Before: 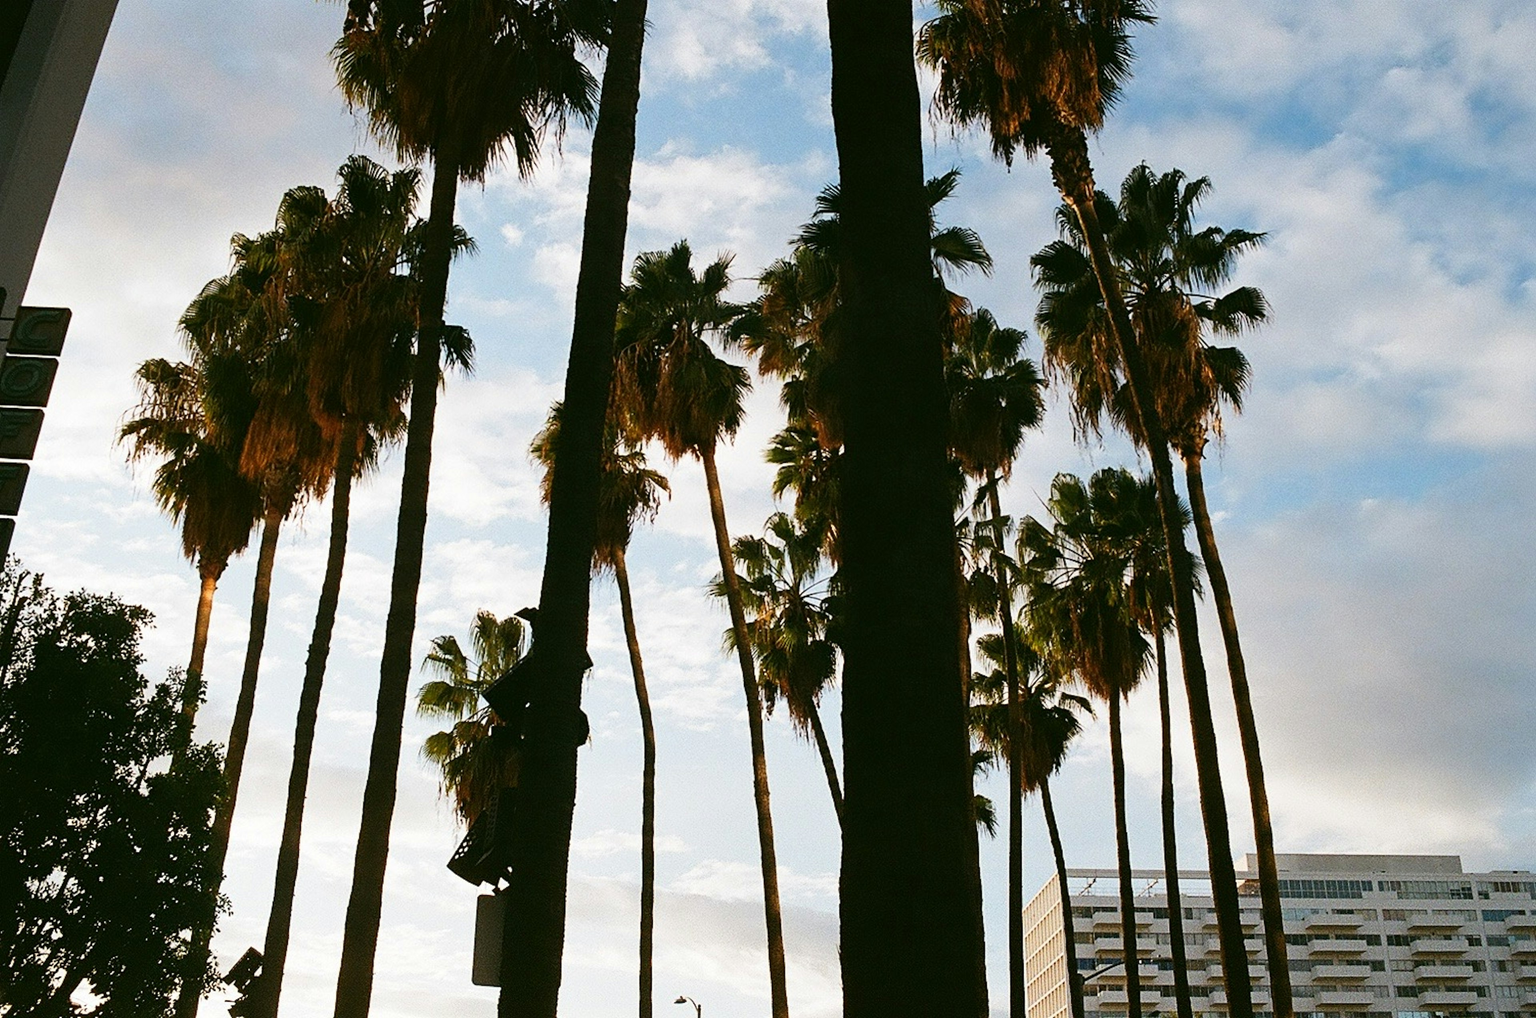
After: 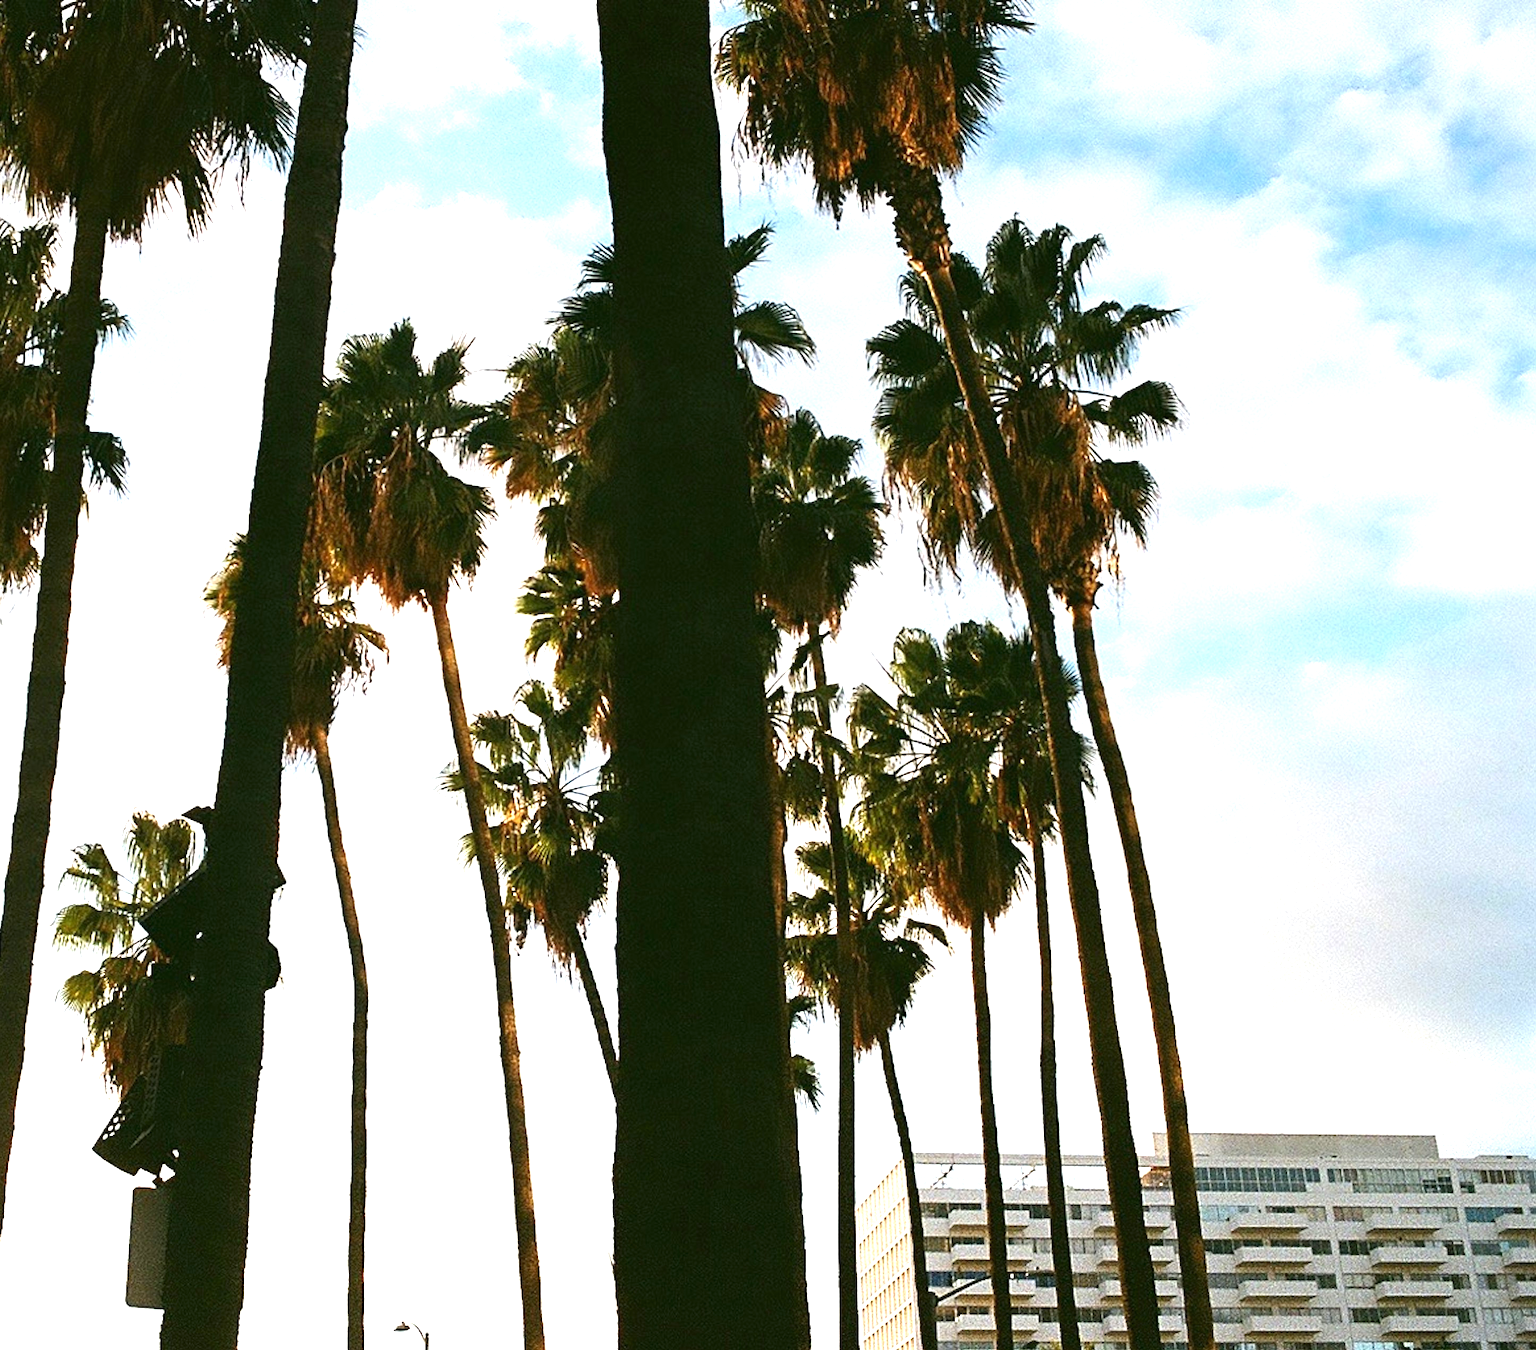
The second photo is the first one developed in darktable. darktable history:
crop and rotate: left 24.6%
exposure: black level correction 0, exposure 1.125 EV, compensate exposure bias true, compensate highlight preservation false
